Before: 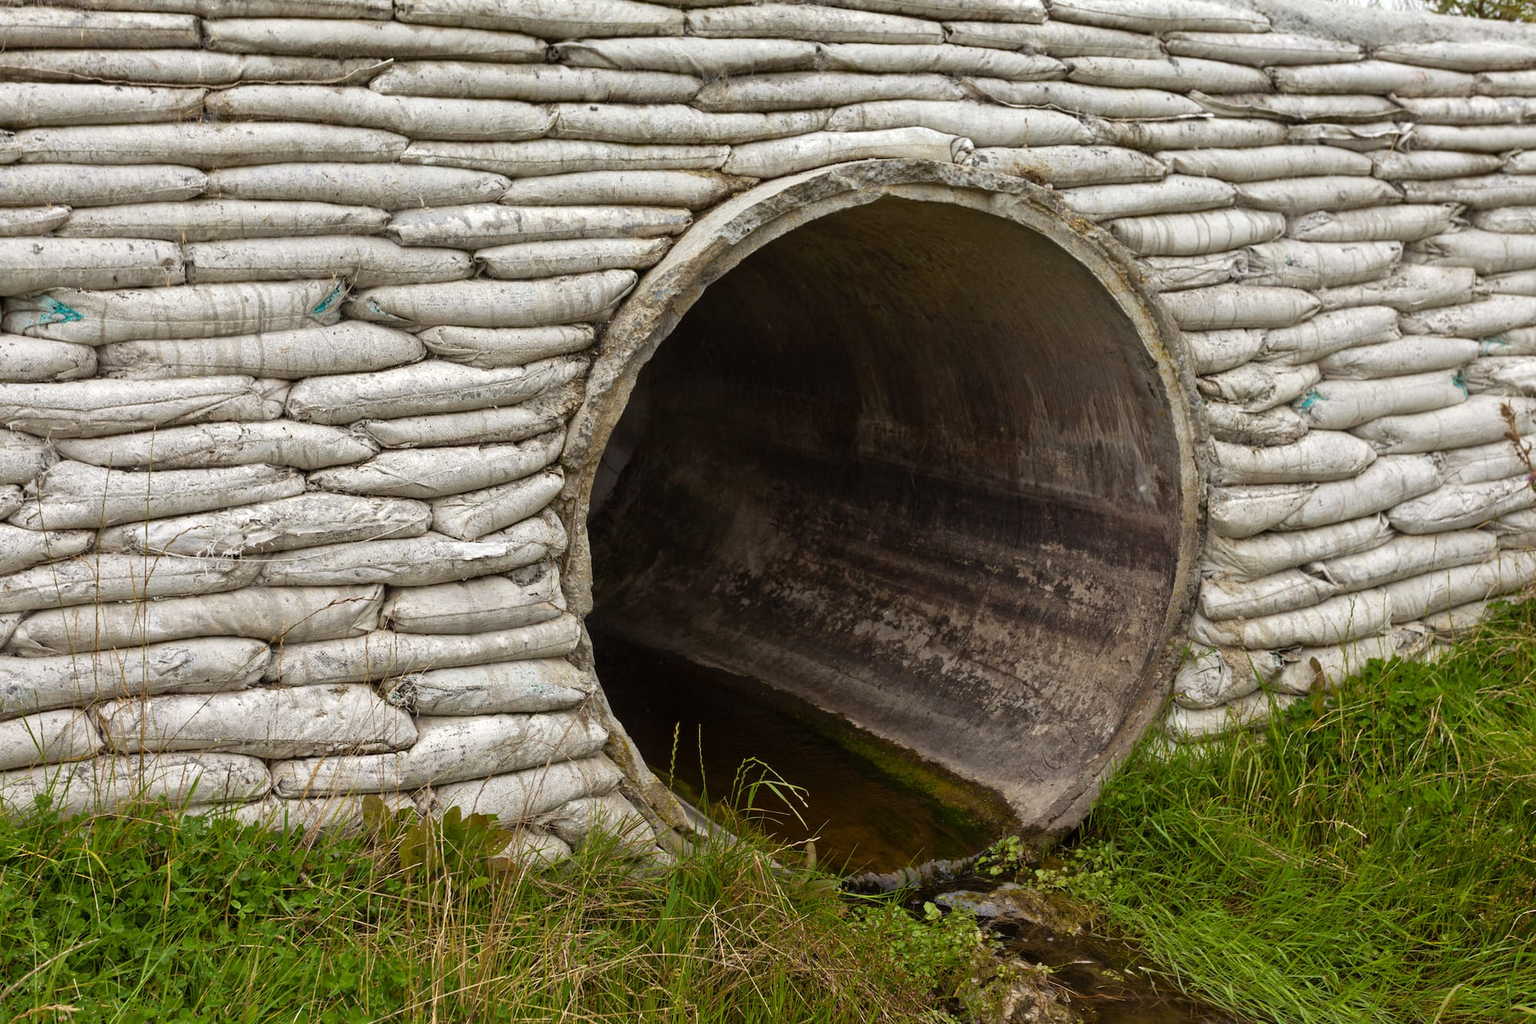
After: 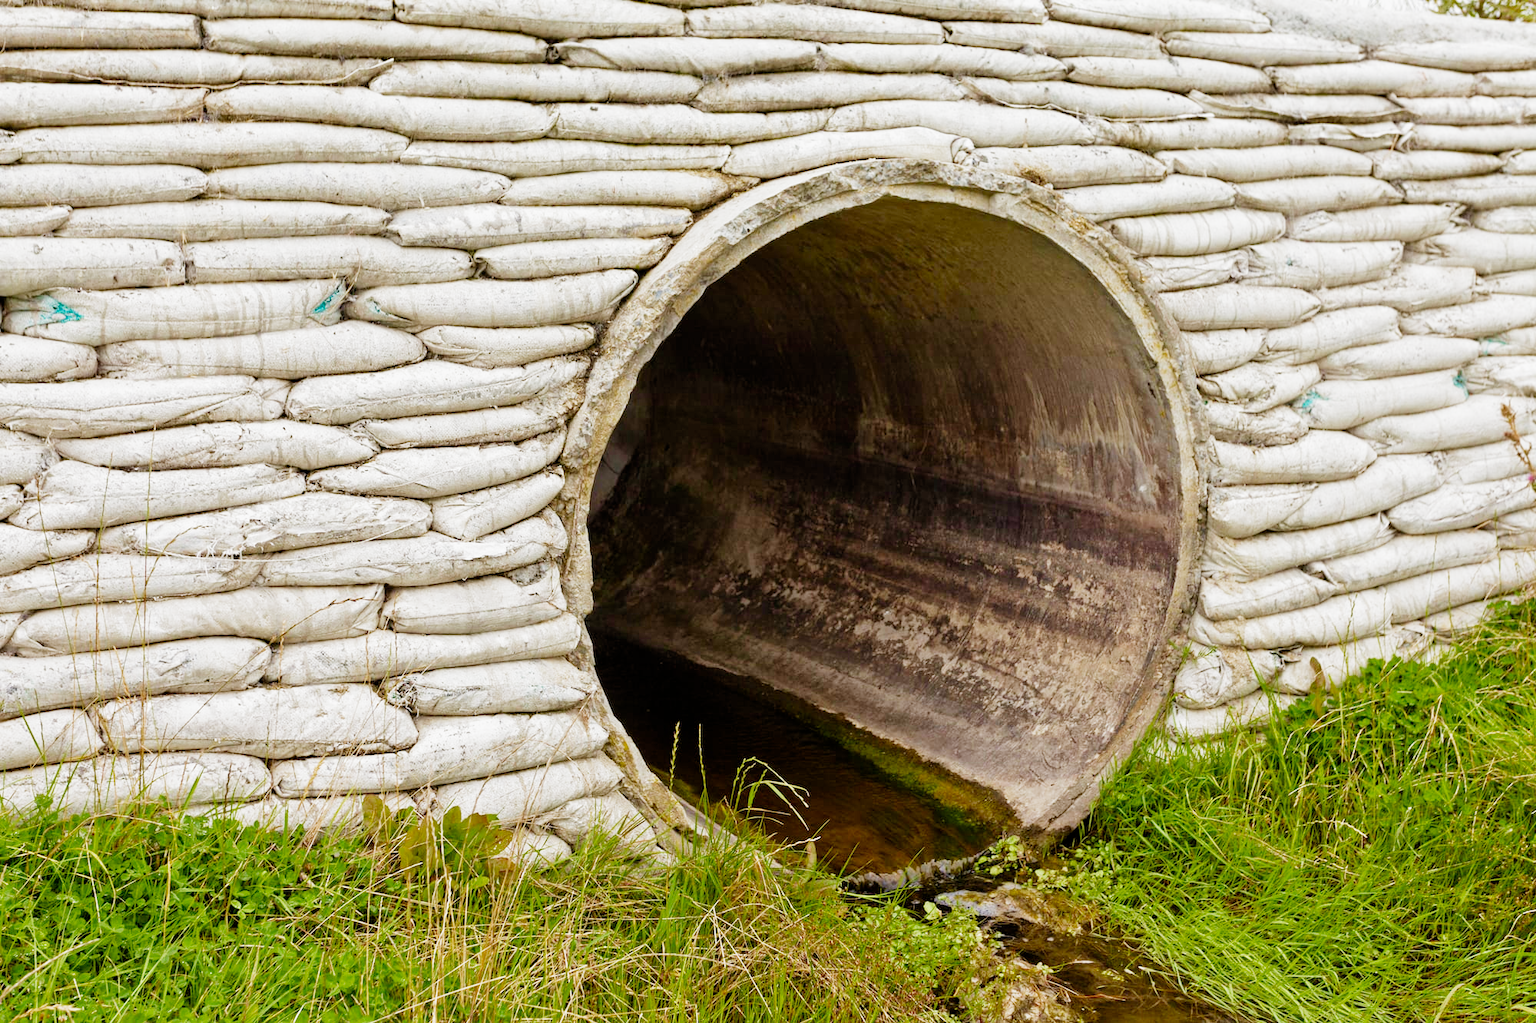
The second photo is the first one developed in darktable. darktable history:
velvia: on, module defaults
contrast brightness saturation: saturation 0.179
filmic rgb: black relative exposure -7.65 EV, white relative exposure 4.56 EV, hardness 3.61, preserve chrominance no, color science v4 (2020), contrast in shadows soft
exposure: black level correction 0.001, exposure 1.399 EV, compensate exposure bias true, compensate highlight preservation false
